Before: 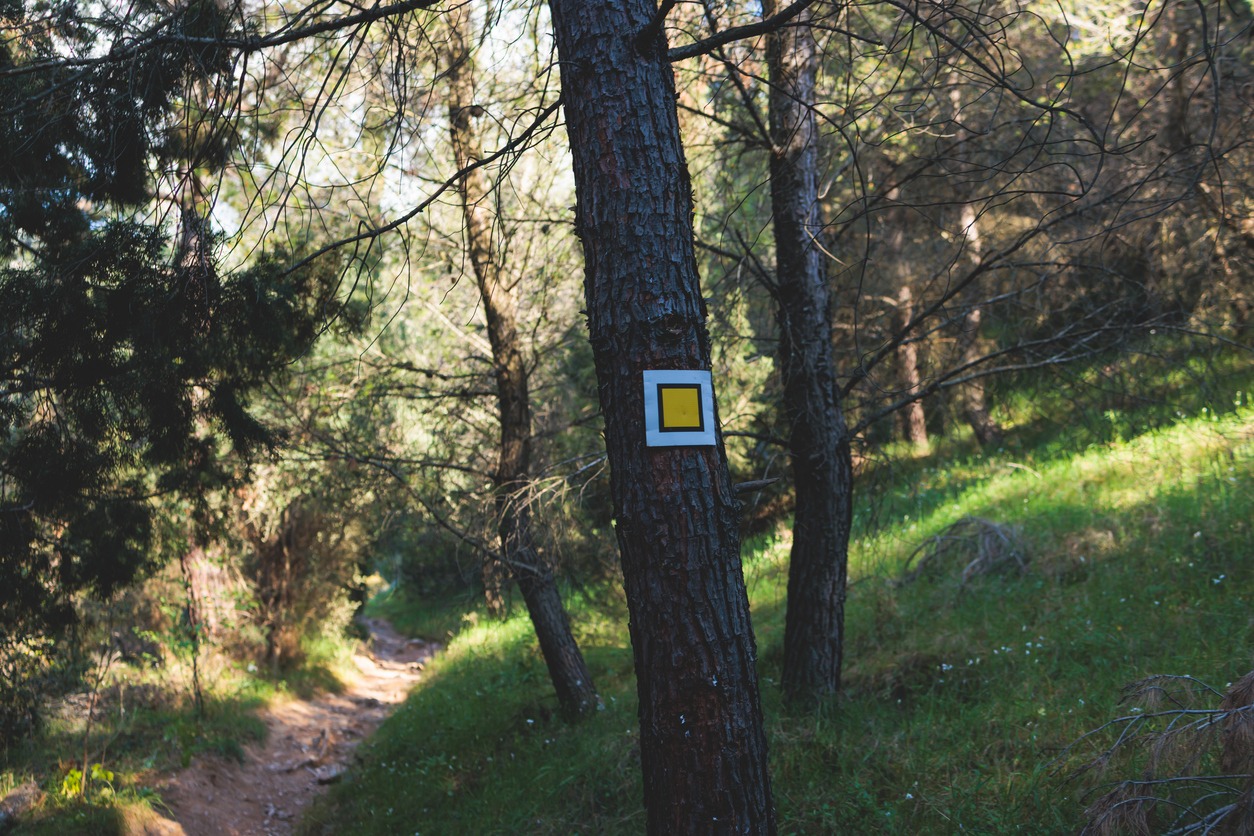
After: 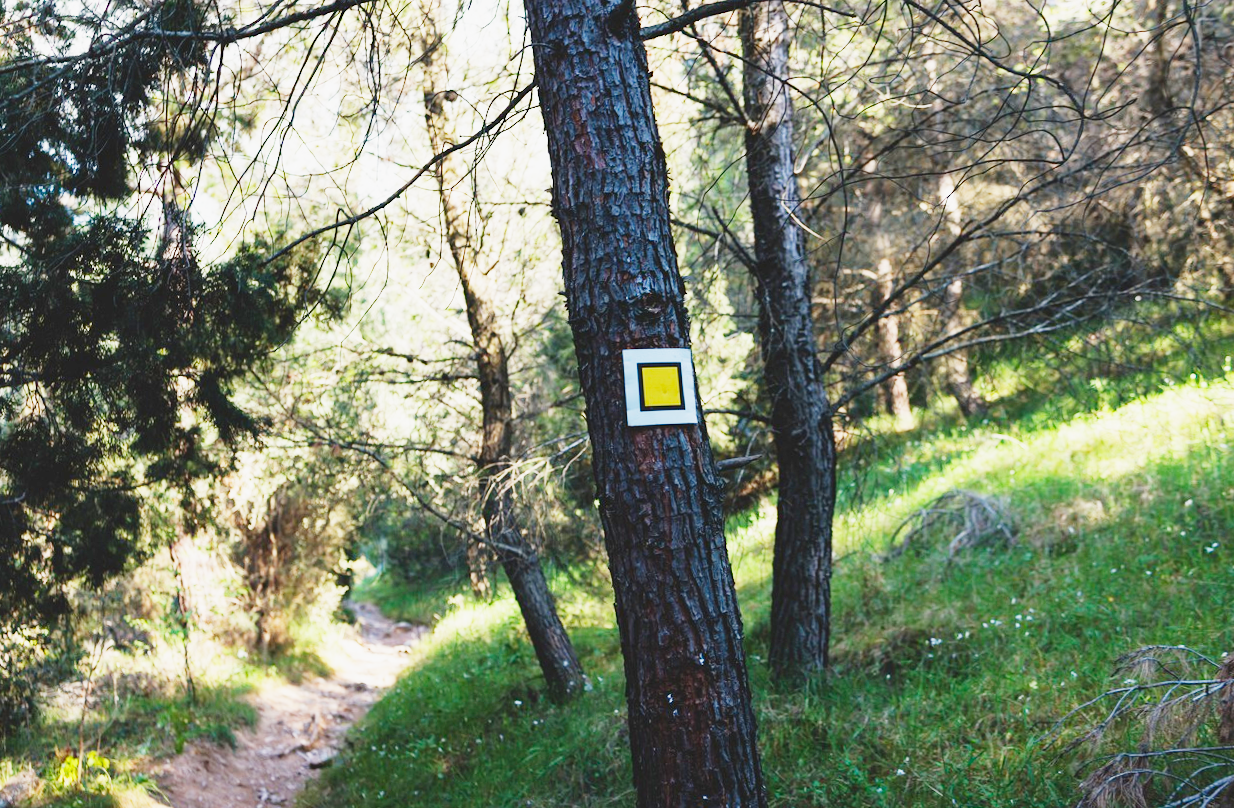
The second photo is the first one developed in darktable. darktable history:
sigmoid: contrast 1.7, skew -0.2, preserve hue 0%, red attenuation 0.1, red rotation 0.035, green attenuation 0.1, green rotation -0.017, blue attenuation 0.15, blue rotation -0.052, base primaries Rec2020
exposure: black level correction 0, exposure 1.9 EV, compensate highlight preservation false
contrast brightness saturation: brightness -0.09
color balance: output saturation 110%
rotate and perspective: rotation -1.32°, lens shift (horizontal) -0.031, crop left 0.015, crop right 0.985, crop top 0.047, crop bottom 0.982
